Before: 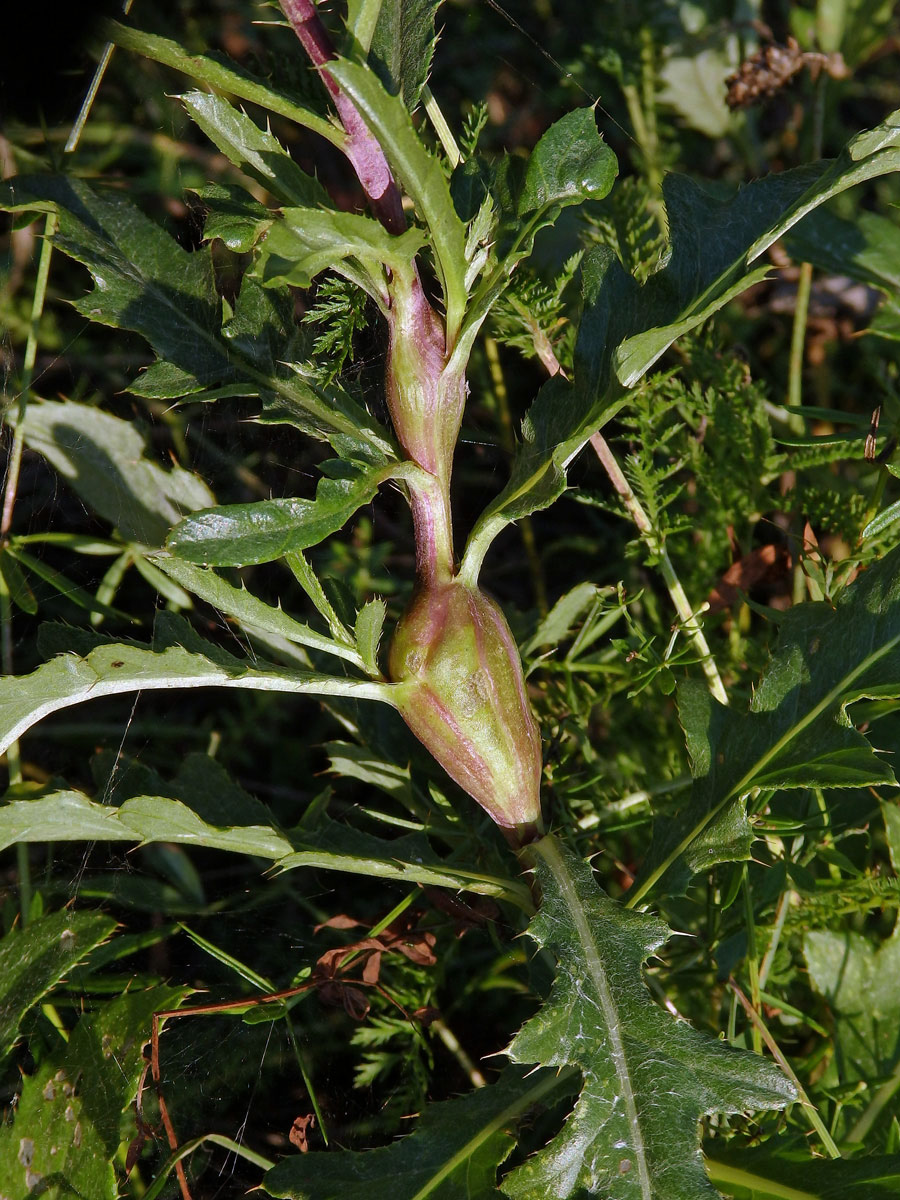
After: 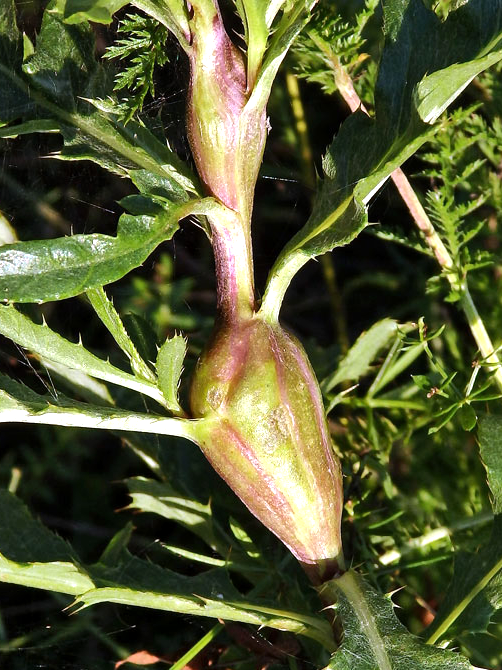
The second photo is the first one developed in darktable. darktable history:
crop and rotate: left 22.13%, top 22.054%, right 22.026%, bottom 22.102%
tone equalizer: -8 EV -0.417 EV, -7 EV -0.389 EV, -6 EV -0.333 EV, -5 EV -0.222 EV, -3 EV 0.222 EV, -2 EV 0.333 EV, -1 EV 0.389 EV, +0 EV 0.417 EV, edges refinement/feathering 500, mask exposure compensation -1.57 EV, preserve details no
shadows and highlights: shadows 49, highlights -41, soften with gaussian
exposure: black level correction 0.001, exposure 0.5 EV, compensate exposure bias true, compensate highlight preservation false
